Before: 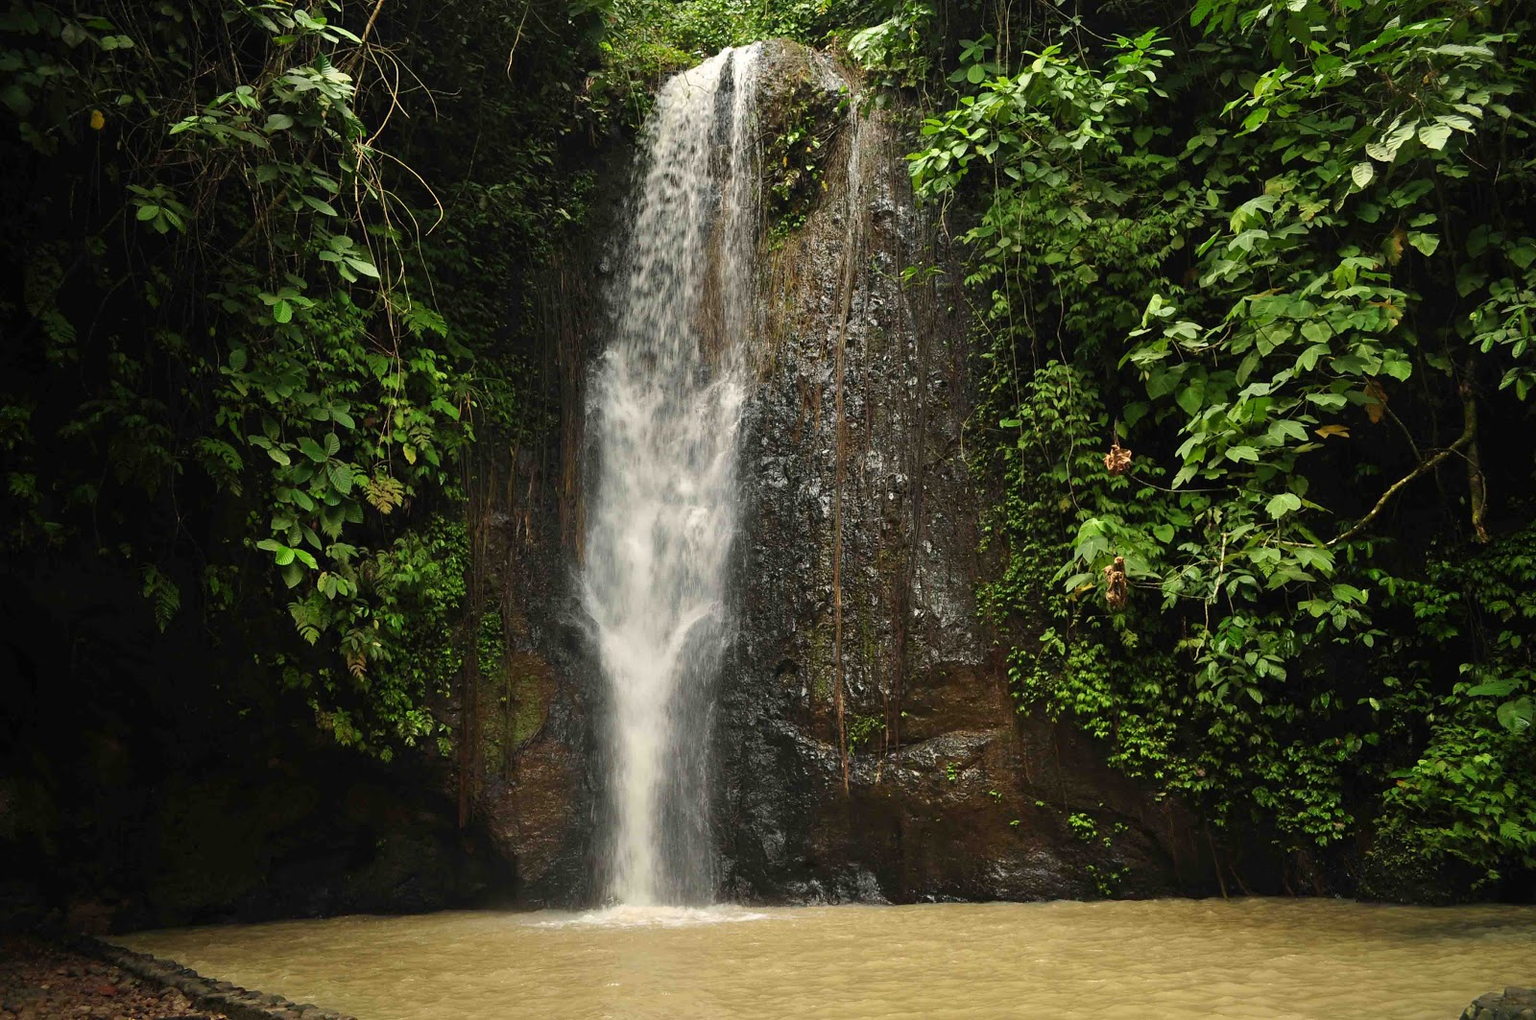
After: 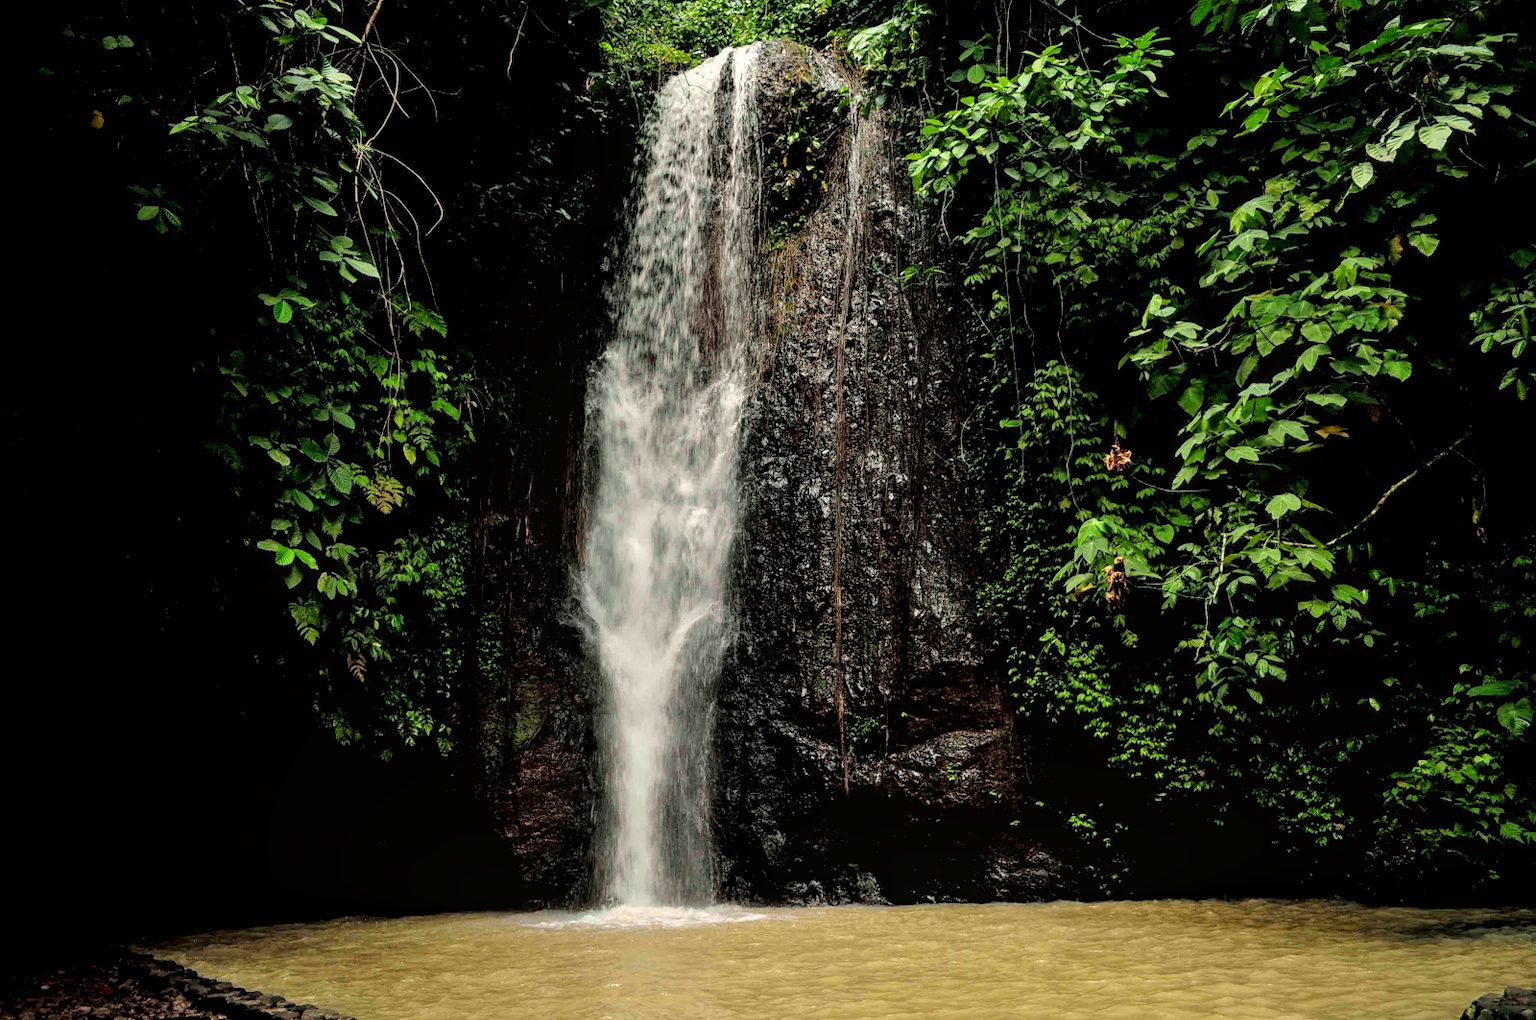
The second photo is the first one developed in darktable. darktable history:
local contrast: on, module defaults
rgb levels: levels [[0.029, 0.461, 0.922], [0, 0.5, 1], [0, 0.5, 1]]
tone curve: curves: ch0 [(0, 0) (0.068, 0.012) (0.183, 0.089) (0.341, 0.283) (0.547, 0.532) (0.828, 0.815) (1, 0.983)]; ch1 [(0, 0) (0.23, 0.166) (0.34, 0.308) (0.371, 0.337) (0.429, 0.411) (0.477, 0.462) (0.499, 0.498) (0.529, 0.537) (0.559, 0.582) (0.743, 0.798) (1, 1)]; ch2 [(0, 0) (0.431, 0.414) (0.498, 0.503) (0.524, 0.528) (0.568, 0.546) (0.6, 0.597) (0.634, 0.645) (0.728, 0.742) (1, 1)], color space Lab, independent channels, preserve colors none
